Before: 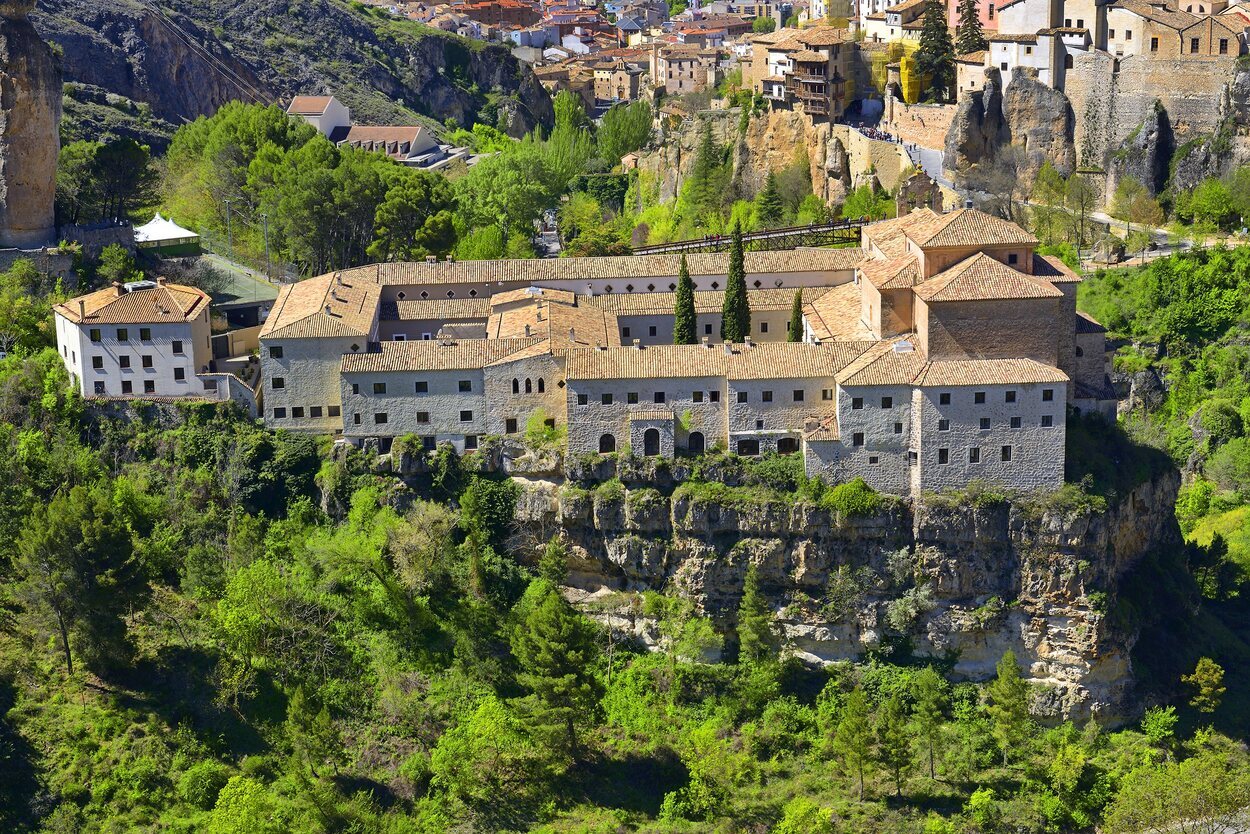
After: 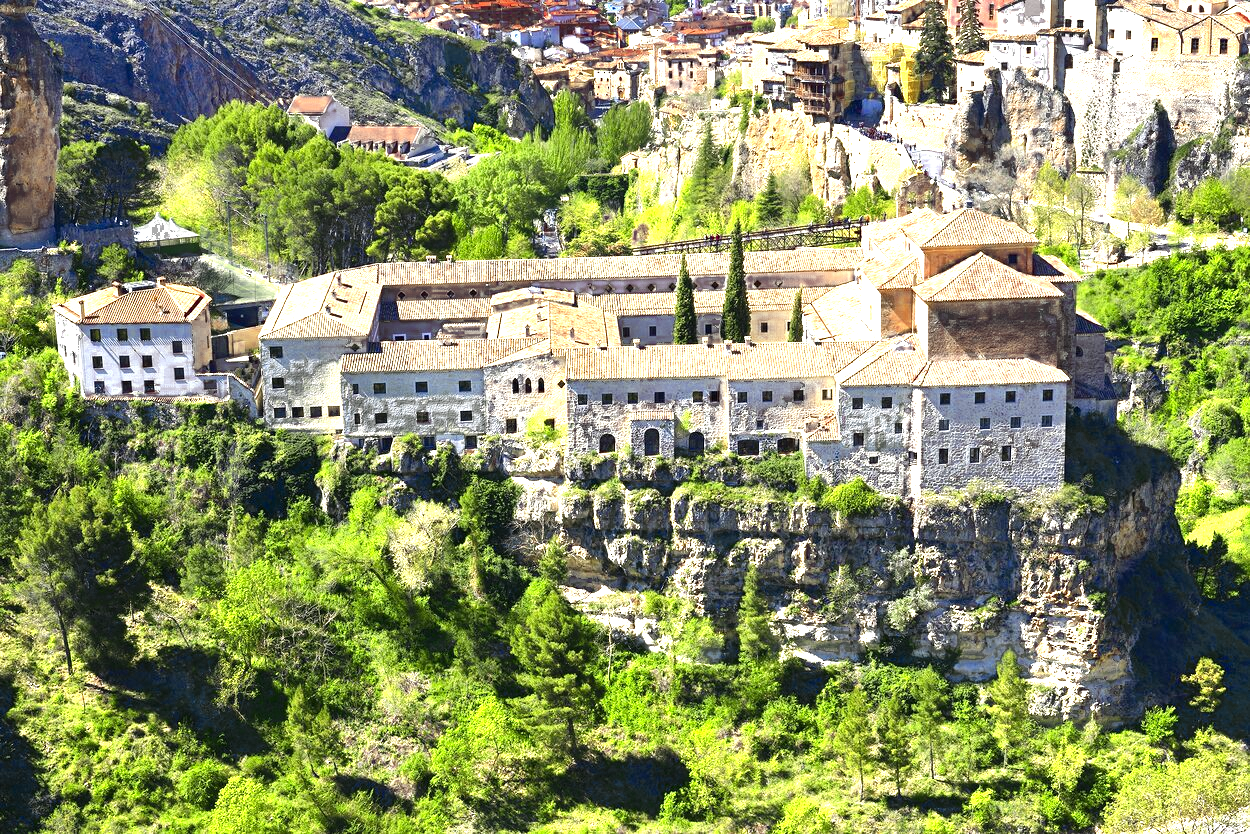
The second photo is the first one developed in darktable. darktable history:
color zones: curves: ch0 [(0.004, 0.305) (0.261, 0.623) (0.389, 0.399) (0.708, 0.571) (0.947, 0.34)]; ch1 [(0.025, 0.645) (0.229, 0.584) (0.326, 0.551) (0.484, 0.262) (0.757, 0.643)], process mode strong
exposure: exposure 0.726 EV, compensate exposure bias true, compensate highlight preservation false
